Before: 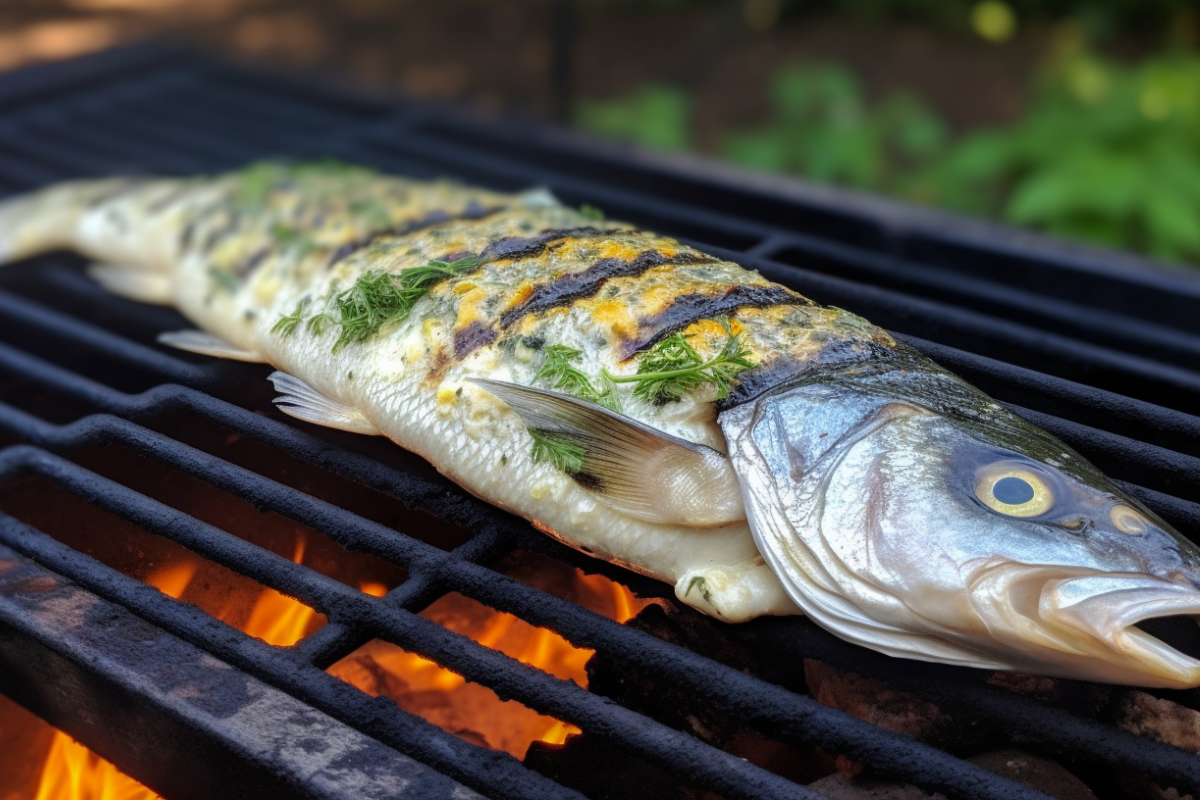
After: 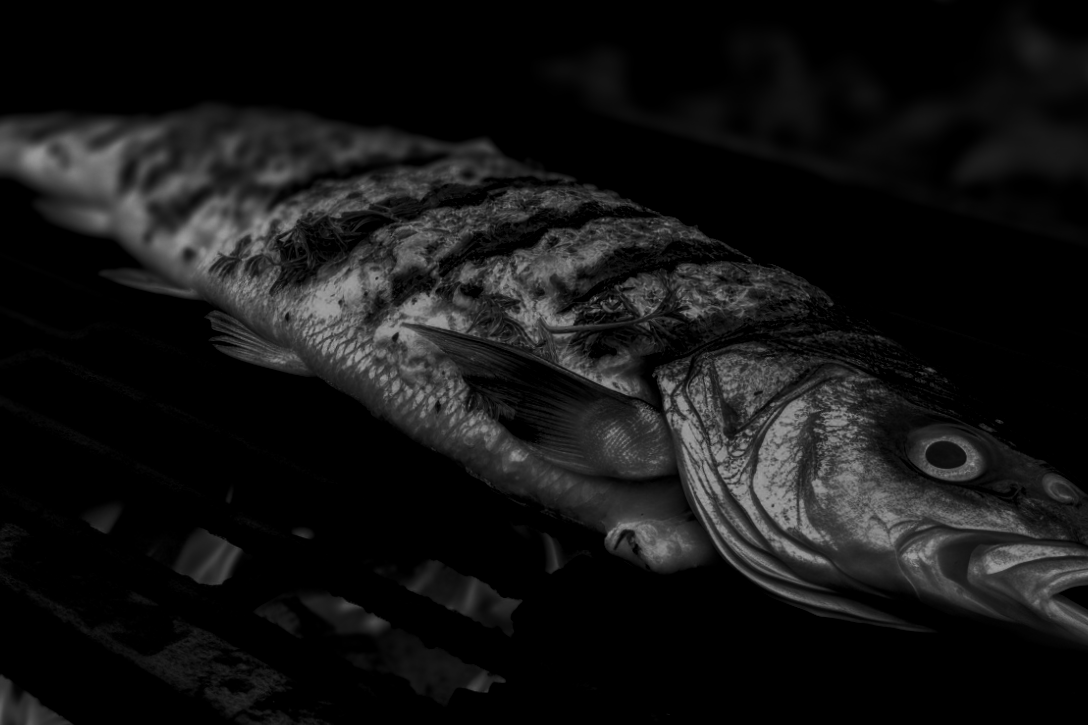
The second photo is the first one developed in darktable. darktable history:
contrast brightness saturation: contrast 0.02, brightness -1, saturation -1
color balance: lift [1.005, 0.99, 1.007, 1.01], gamma [1, 1.034, 1.032, 0.966], gain [0.873, 1.055, 1.067, 0.933]
crop and rotate: angle -1.96°, left 3.097%, top 4.154%, right 1.586%, bottom 0.529%
white balance: red 1.029, blue 0.92
local contrast: detail 130%
exposure: black level correction 0.011, exposure -0.478 EV, compensate highlight preservation false
